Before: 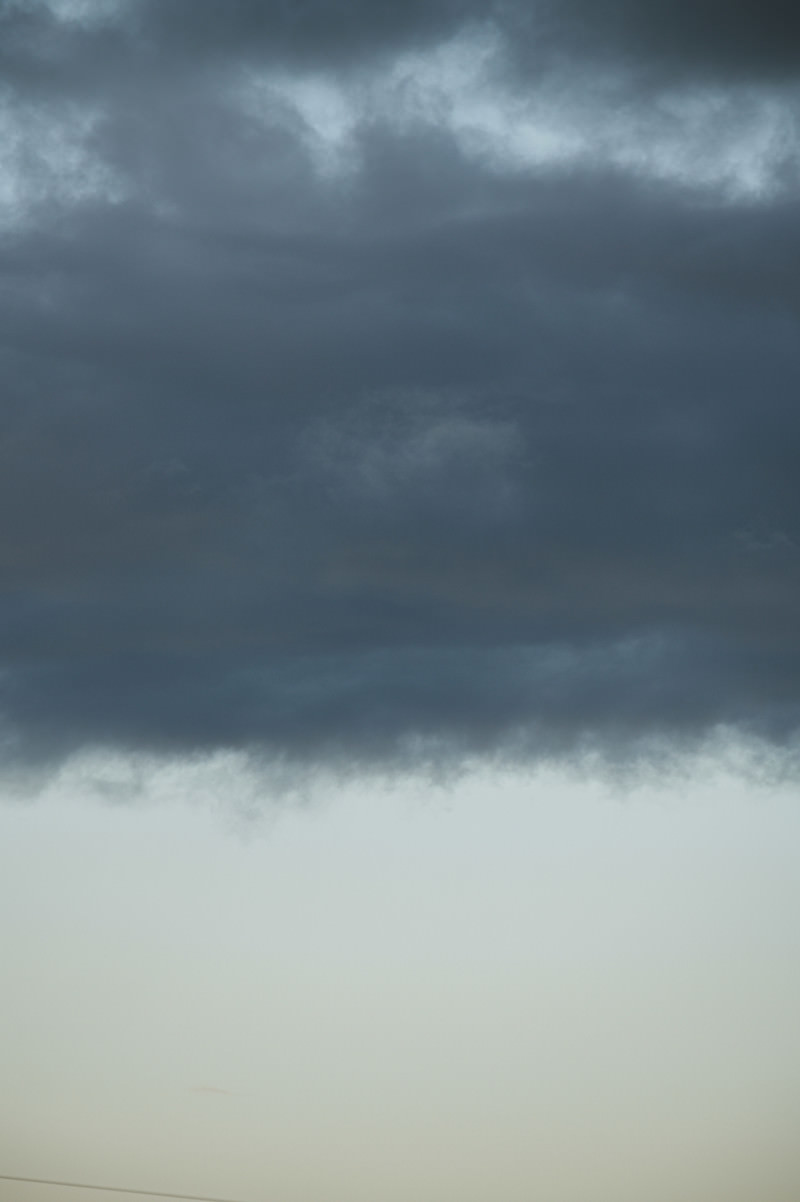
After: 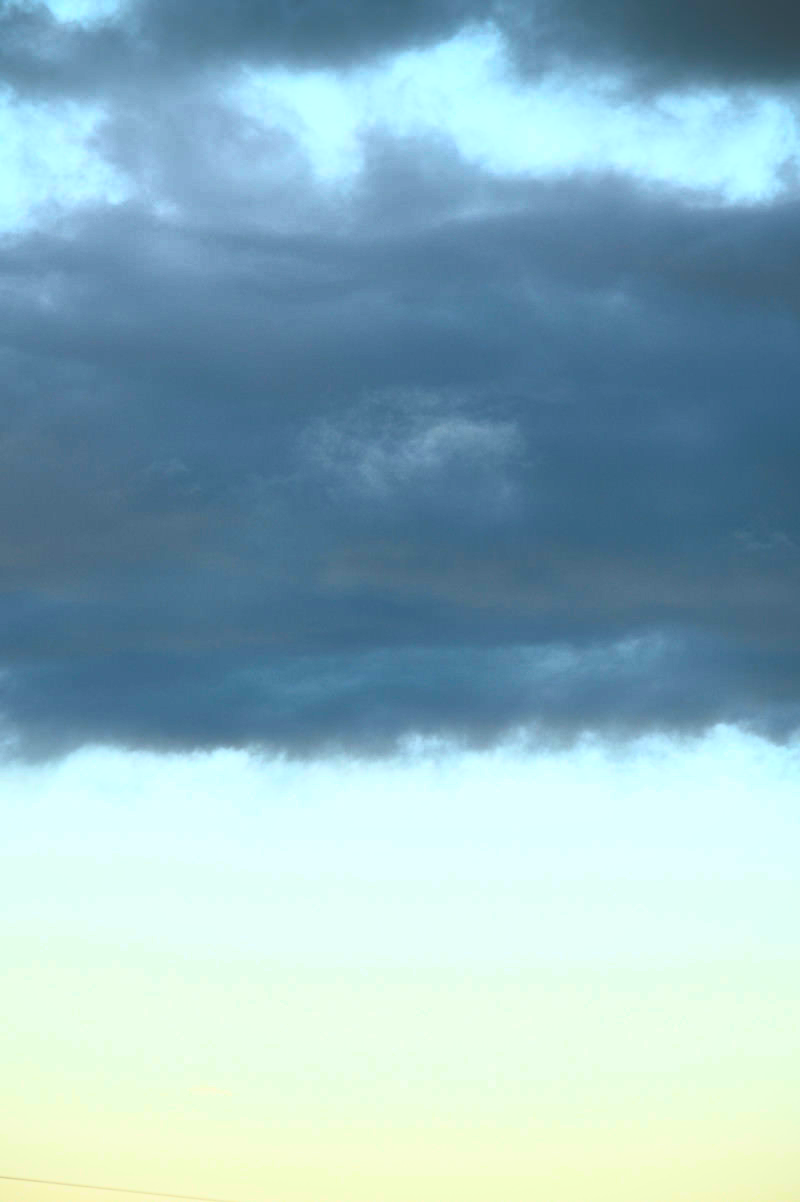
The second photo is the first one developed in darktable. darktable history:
contrast brightness saturation: contrast 1, brightness 1, saturation 1
shadows and highlights: shadows 30
